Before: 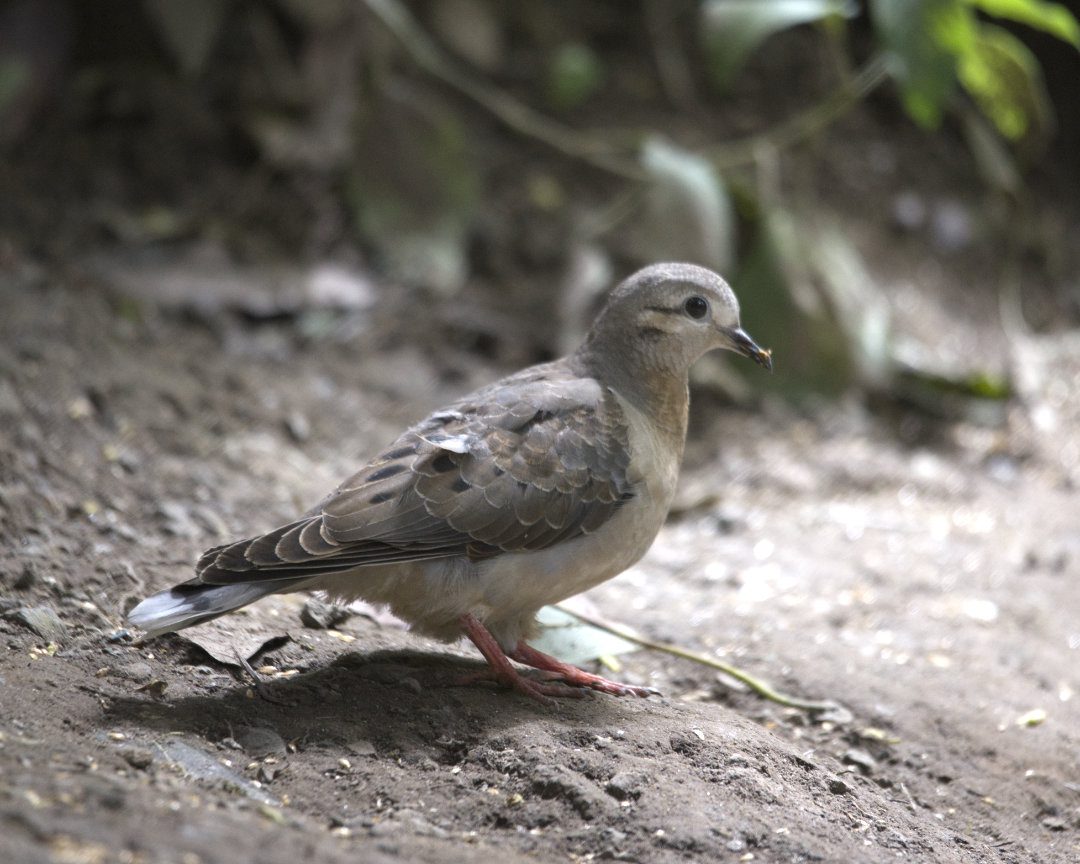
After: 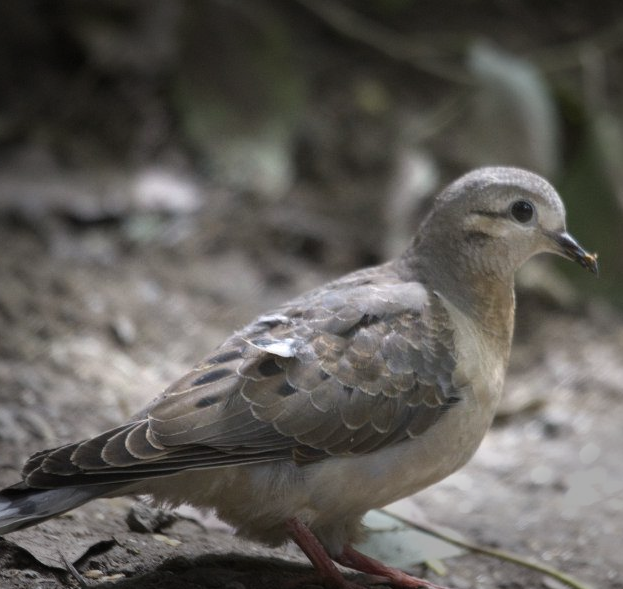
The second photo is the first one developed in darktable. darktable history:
crop: left 16.202%, top 11.208%, right 26.045%, bottom 20.557%
vignetting: fall-off start 70.97%, brightness -0.584, saturation -0.118, width/height ratio 1.333
